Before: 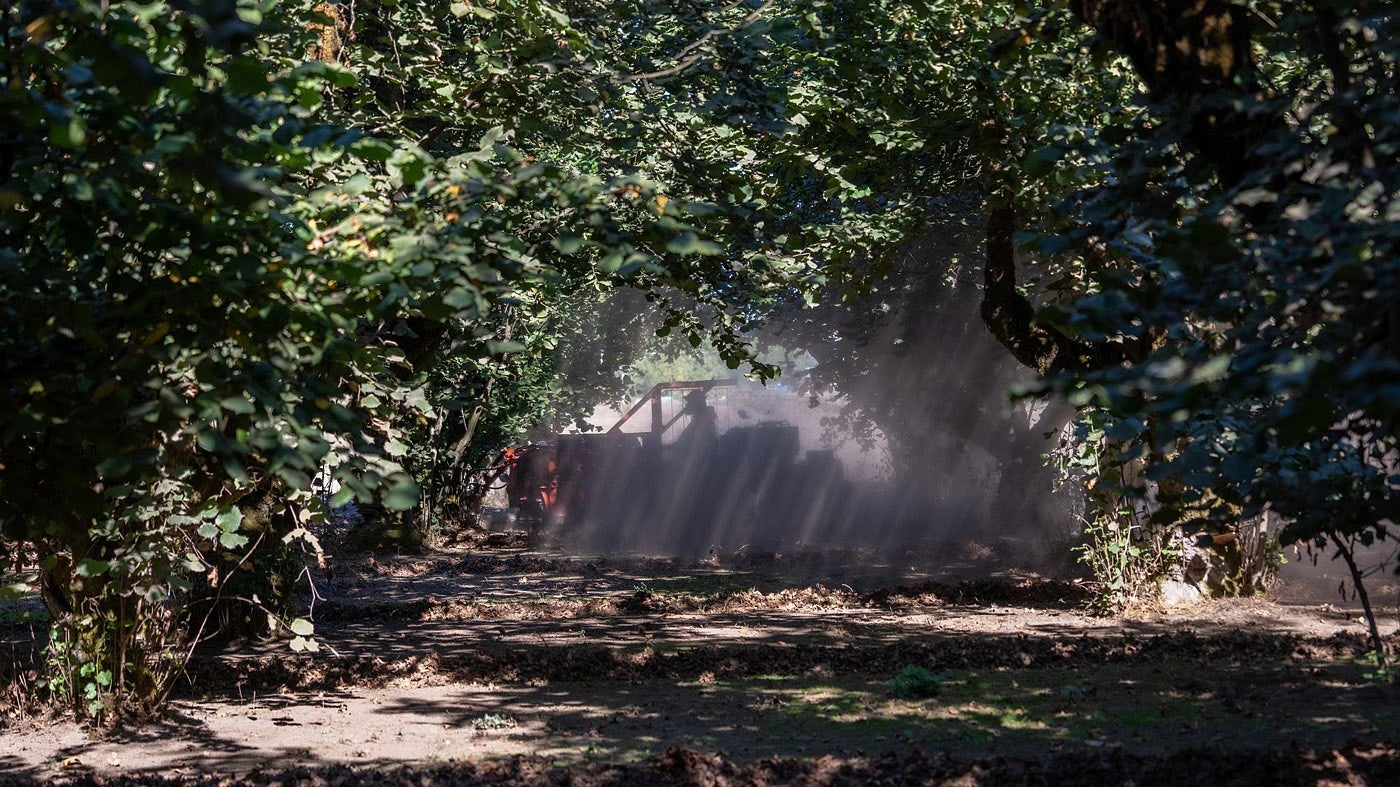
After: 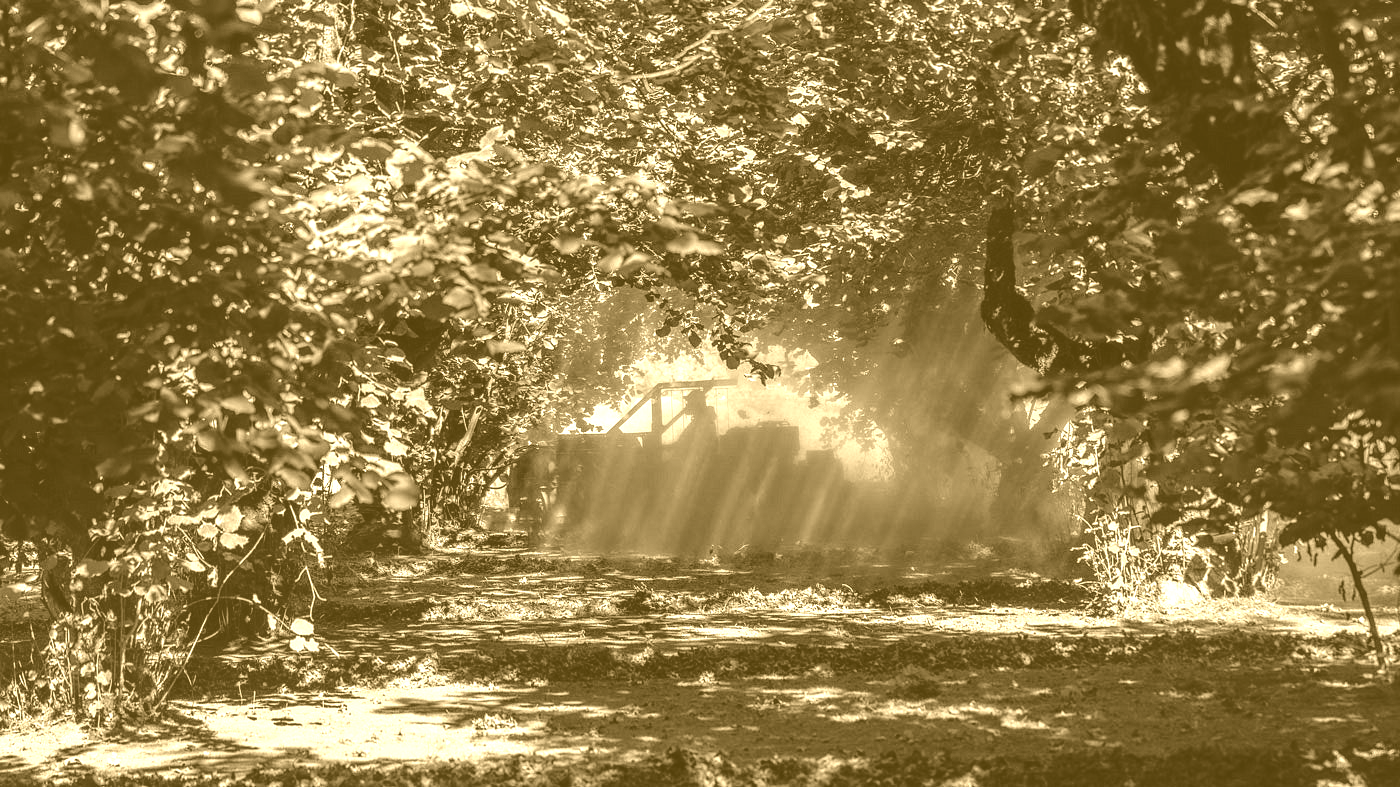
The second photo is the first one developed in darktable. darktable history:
local contrast: on, module defaults
colorize: hue 36°, source mix 100%
